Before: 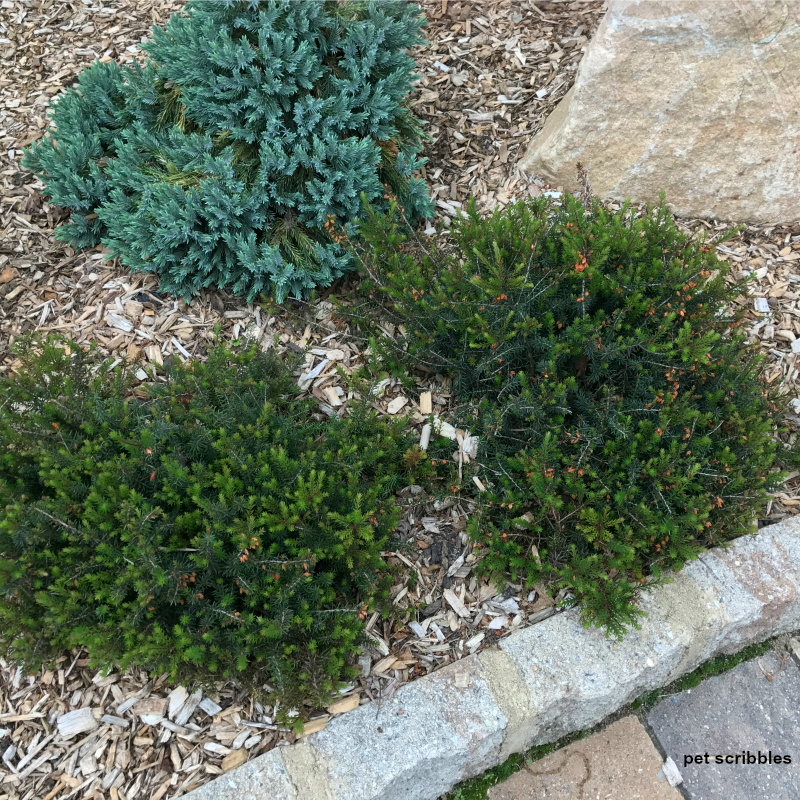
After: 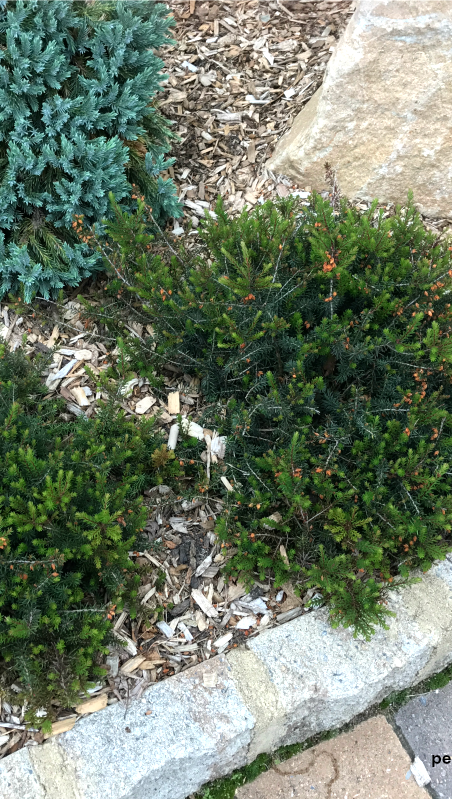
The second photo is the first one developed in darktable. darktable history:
crop: left 31.594%, top 0.006%, right 11.82%
tone equalizer: -8 EV -0.399 EV, -7 EV -0.391 EV, -6 EV -0.295 EV, -5 EV -0.186 EV, -3 EV 0.213 EV, -2 EV 0.311 EV, -1 EV 0.391 EV, +0 EV 0.409 EV
